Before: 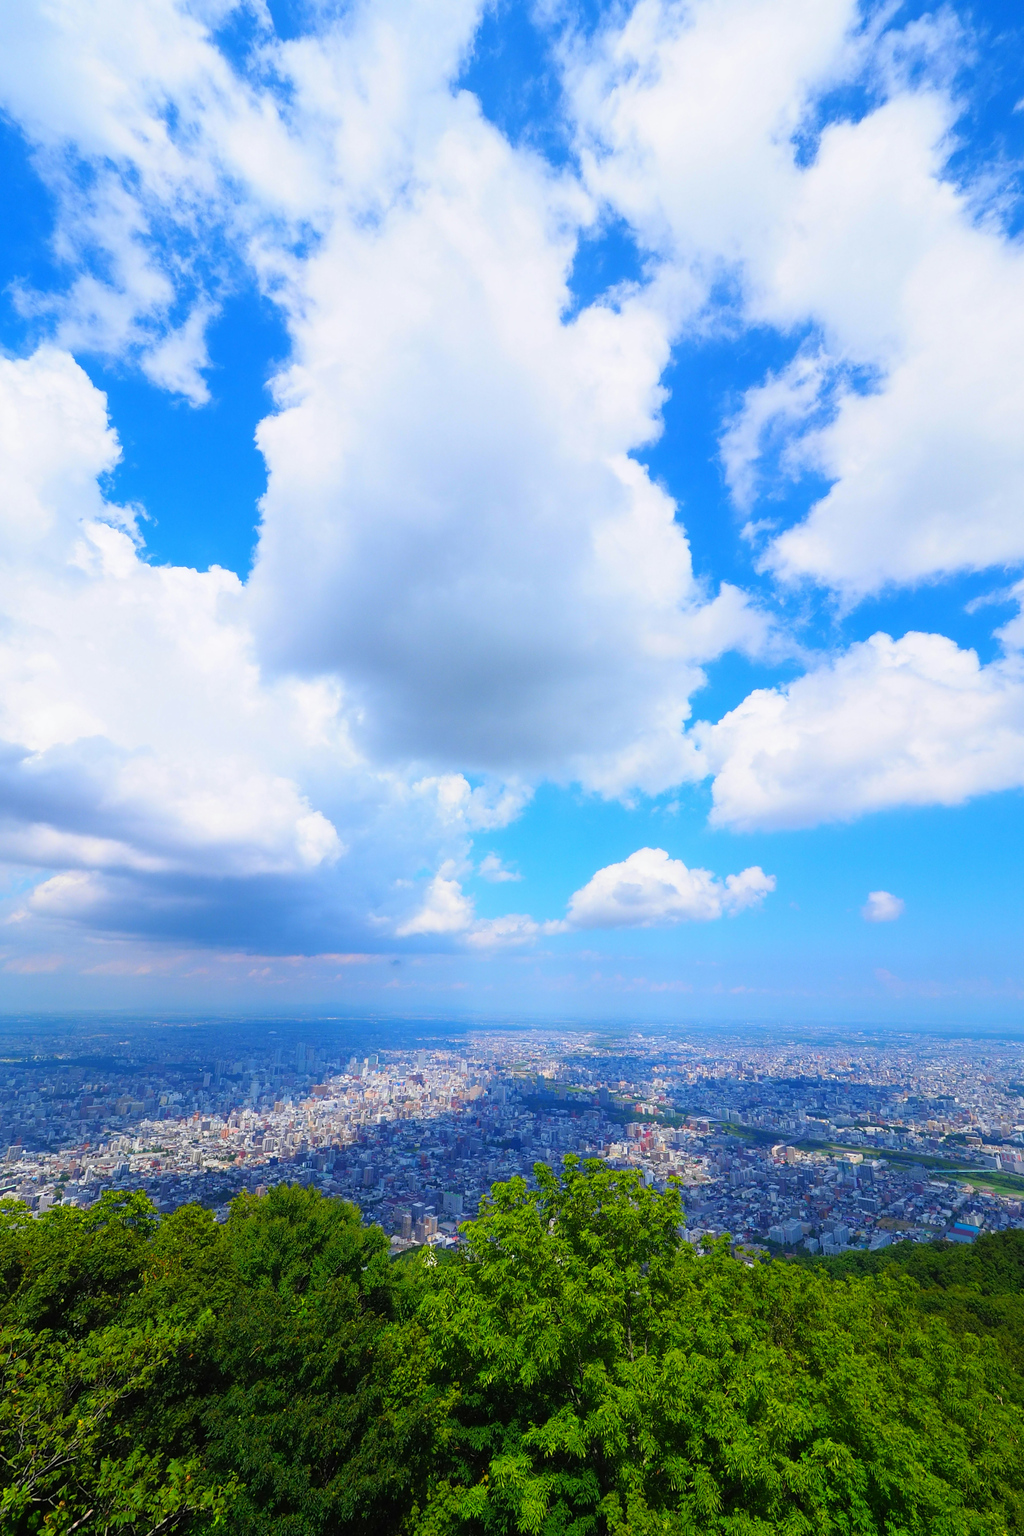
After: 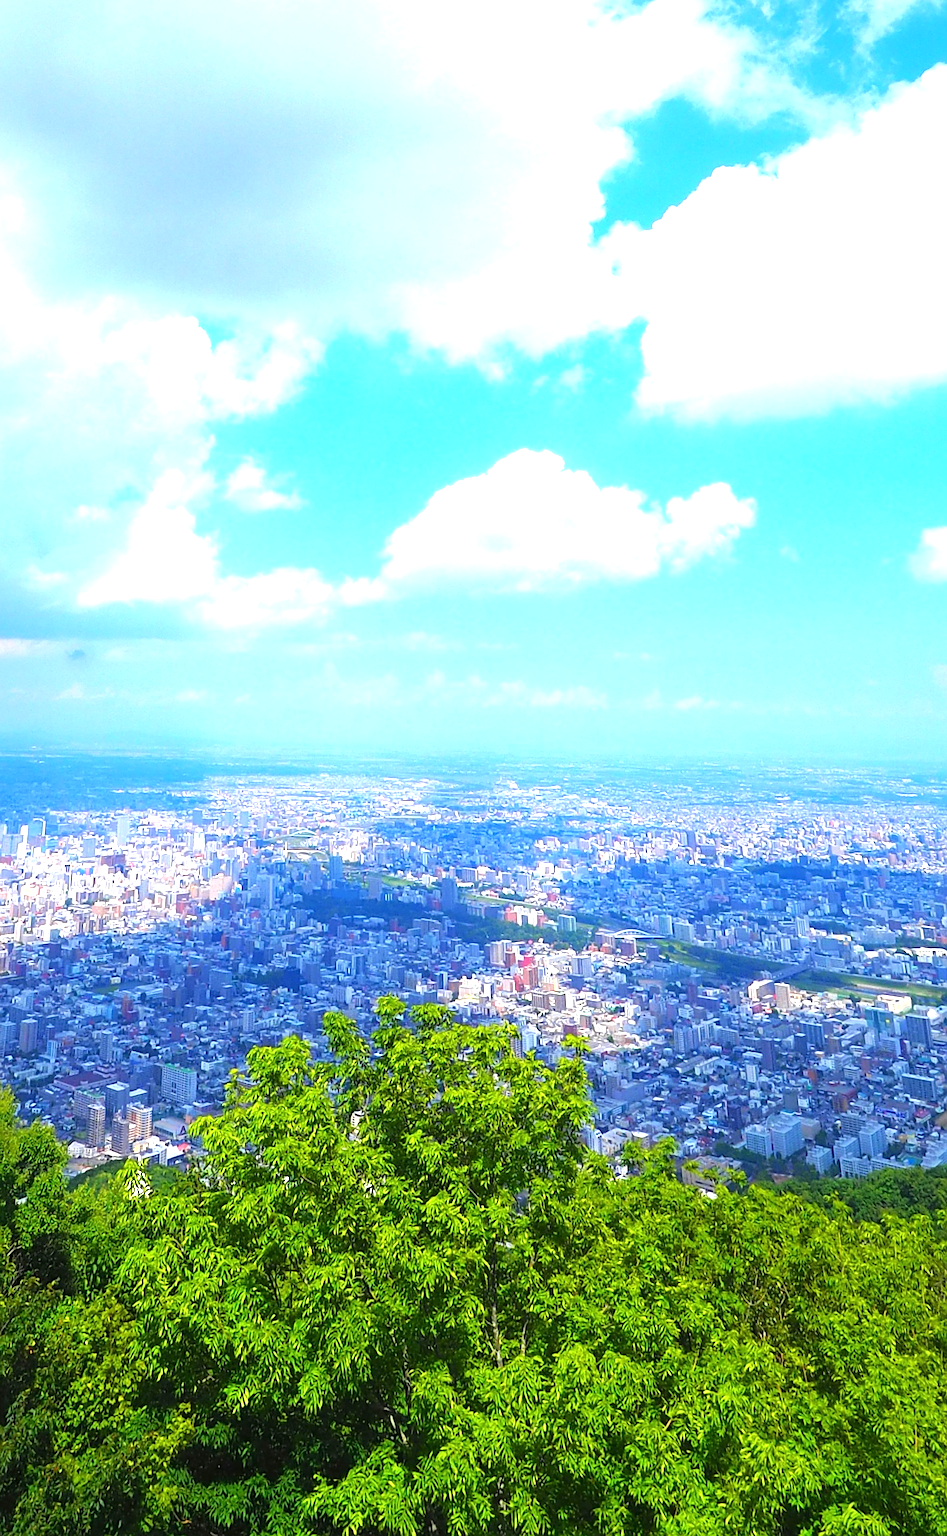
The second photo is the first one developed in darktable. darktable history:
crop: left 34.479%, top 38.822%, right 13.718%, bottom 5.172%
exposure: black level correction 0, exposure 1.1 EV, compensate exposure bias true, compensate highlight preservation false
sharpen: on, module defaults
tone equalizer: on, module defaults
